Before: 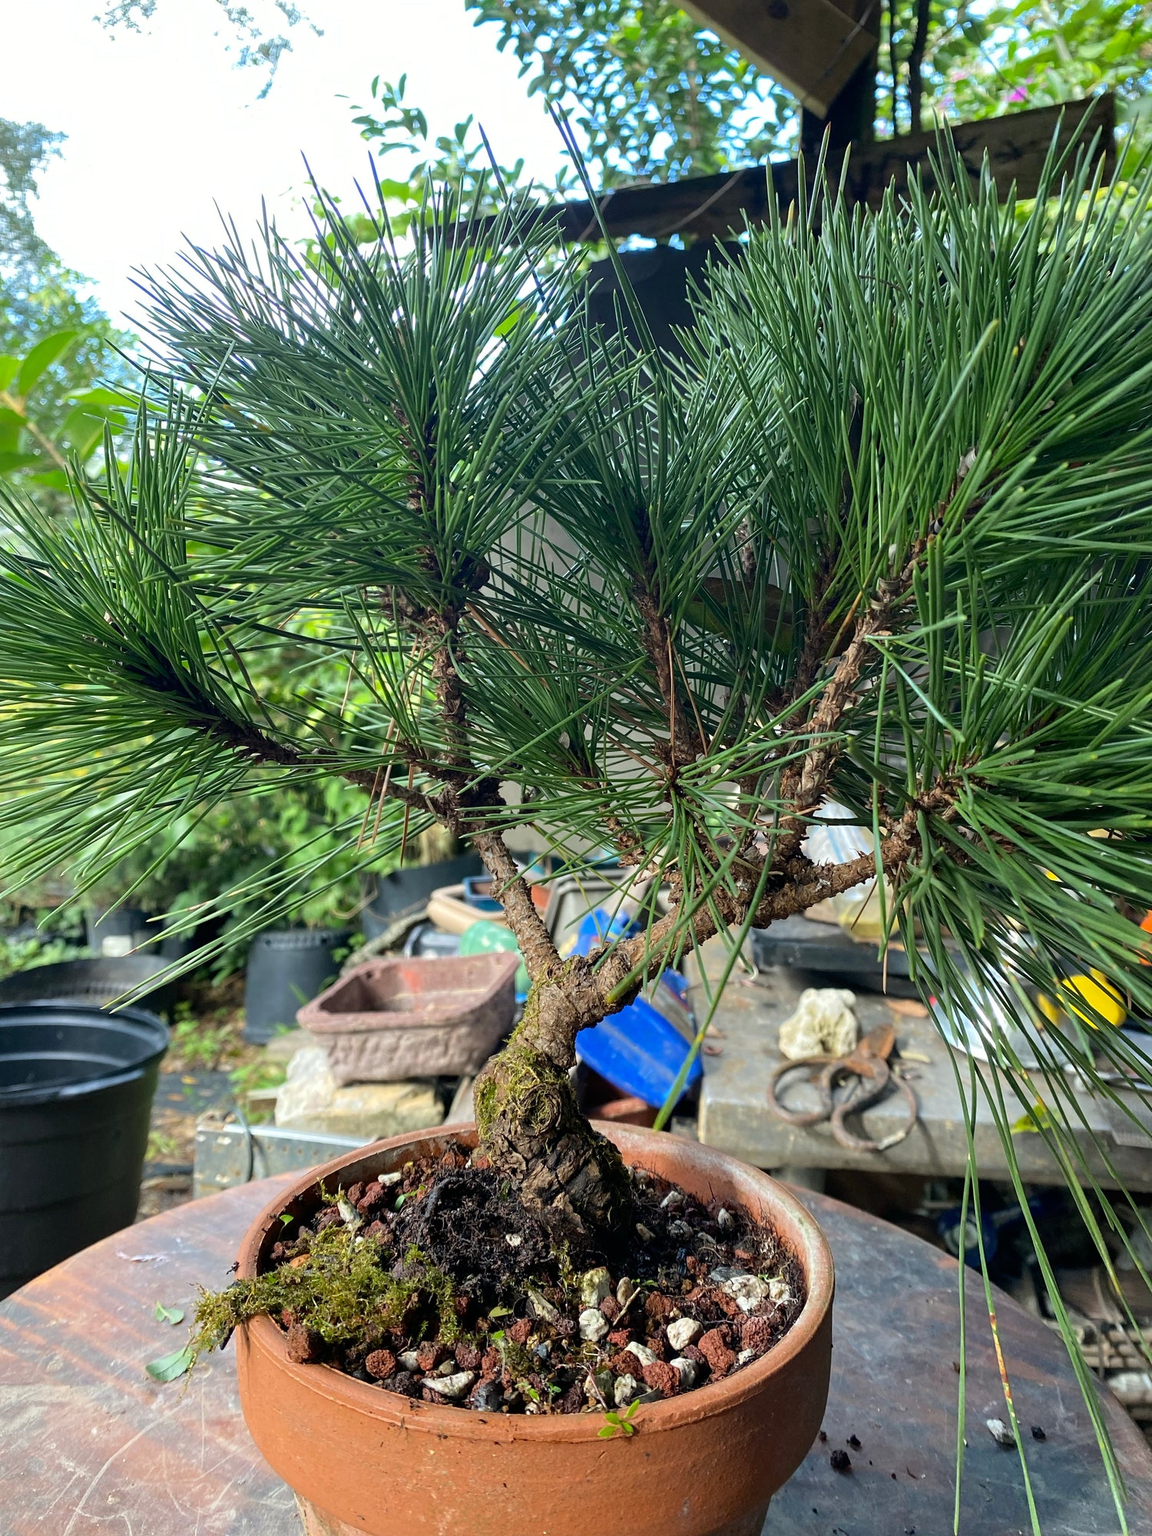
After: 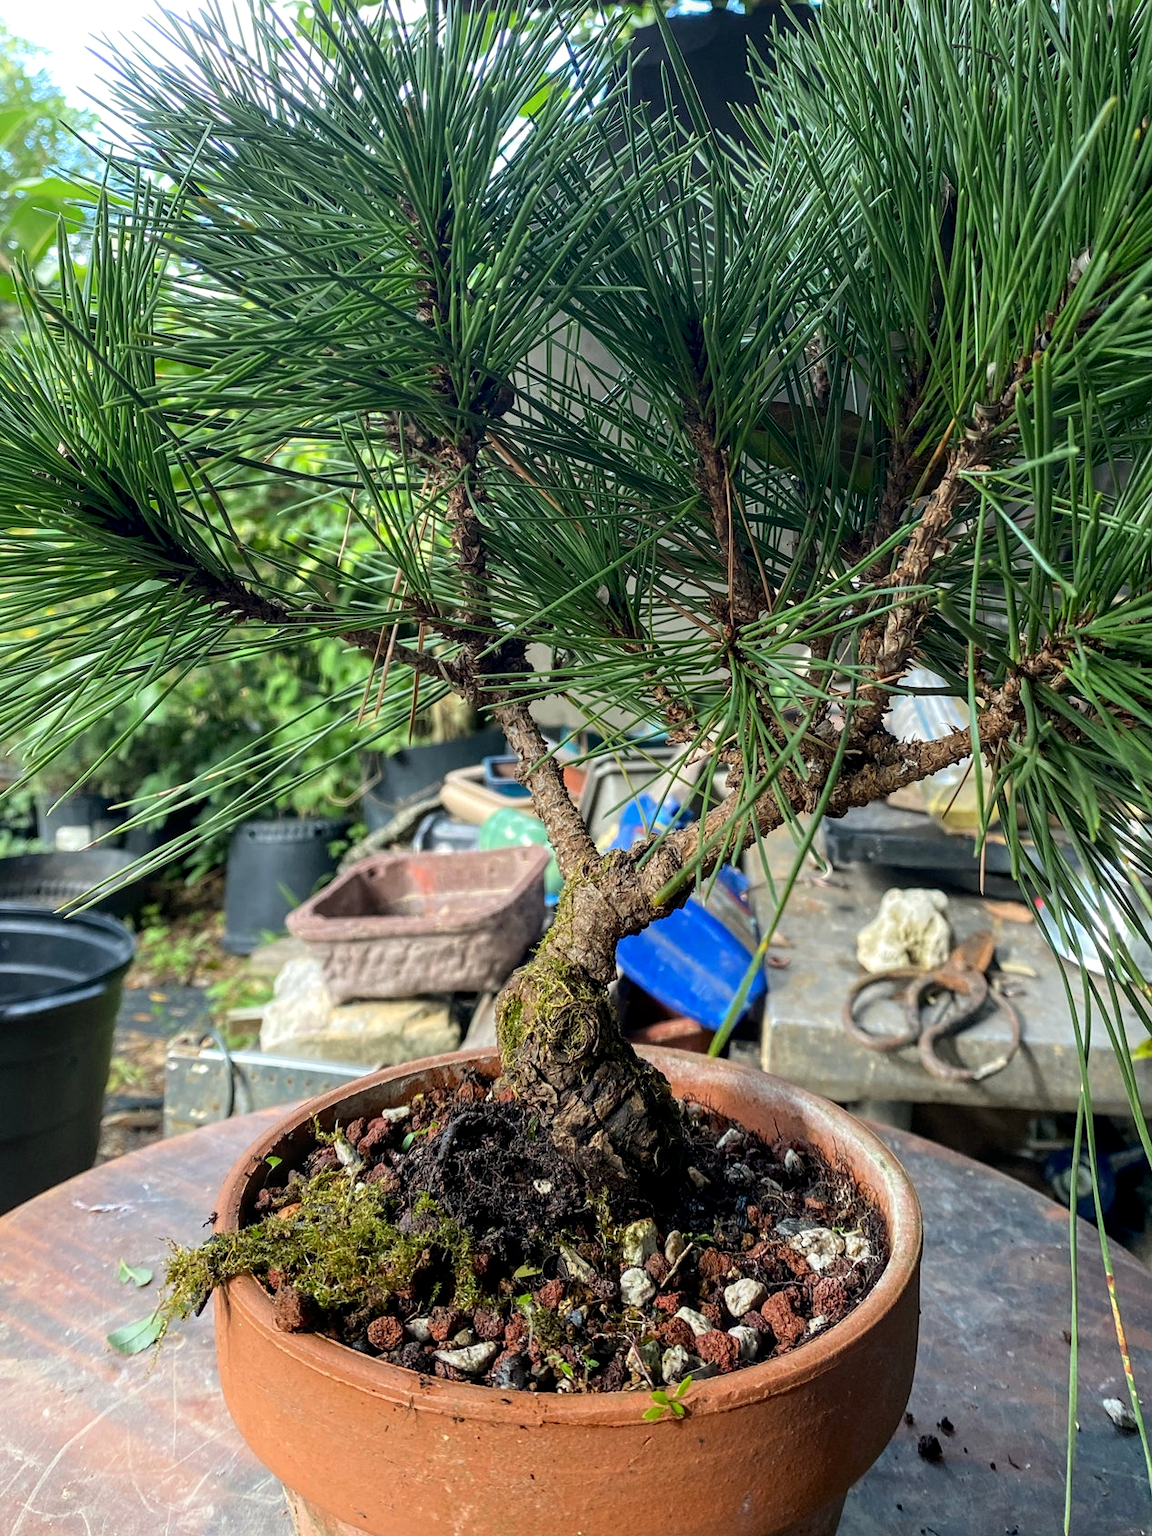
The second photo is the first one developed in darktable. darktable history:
crop and rotate: left 4.842%, top 15.51%, right 10.668%
local contrast: on, module defaults
shadows and highlights: shadows -40.15, highlights 62.88, soften with gaussian
